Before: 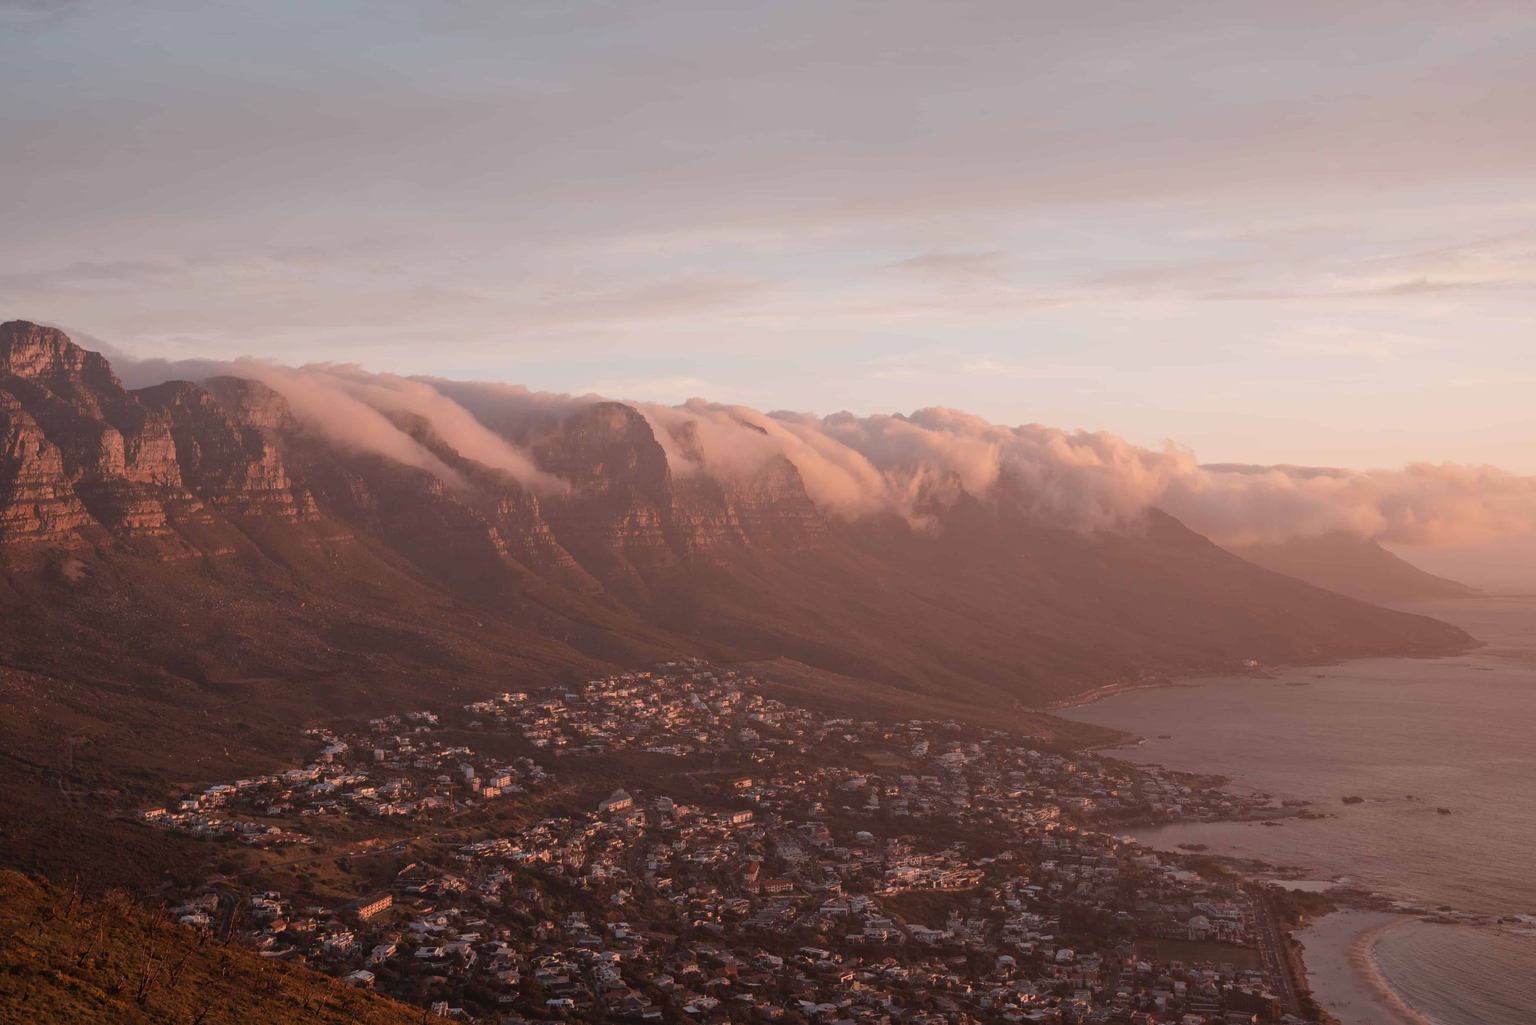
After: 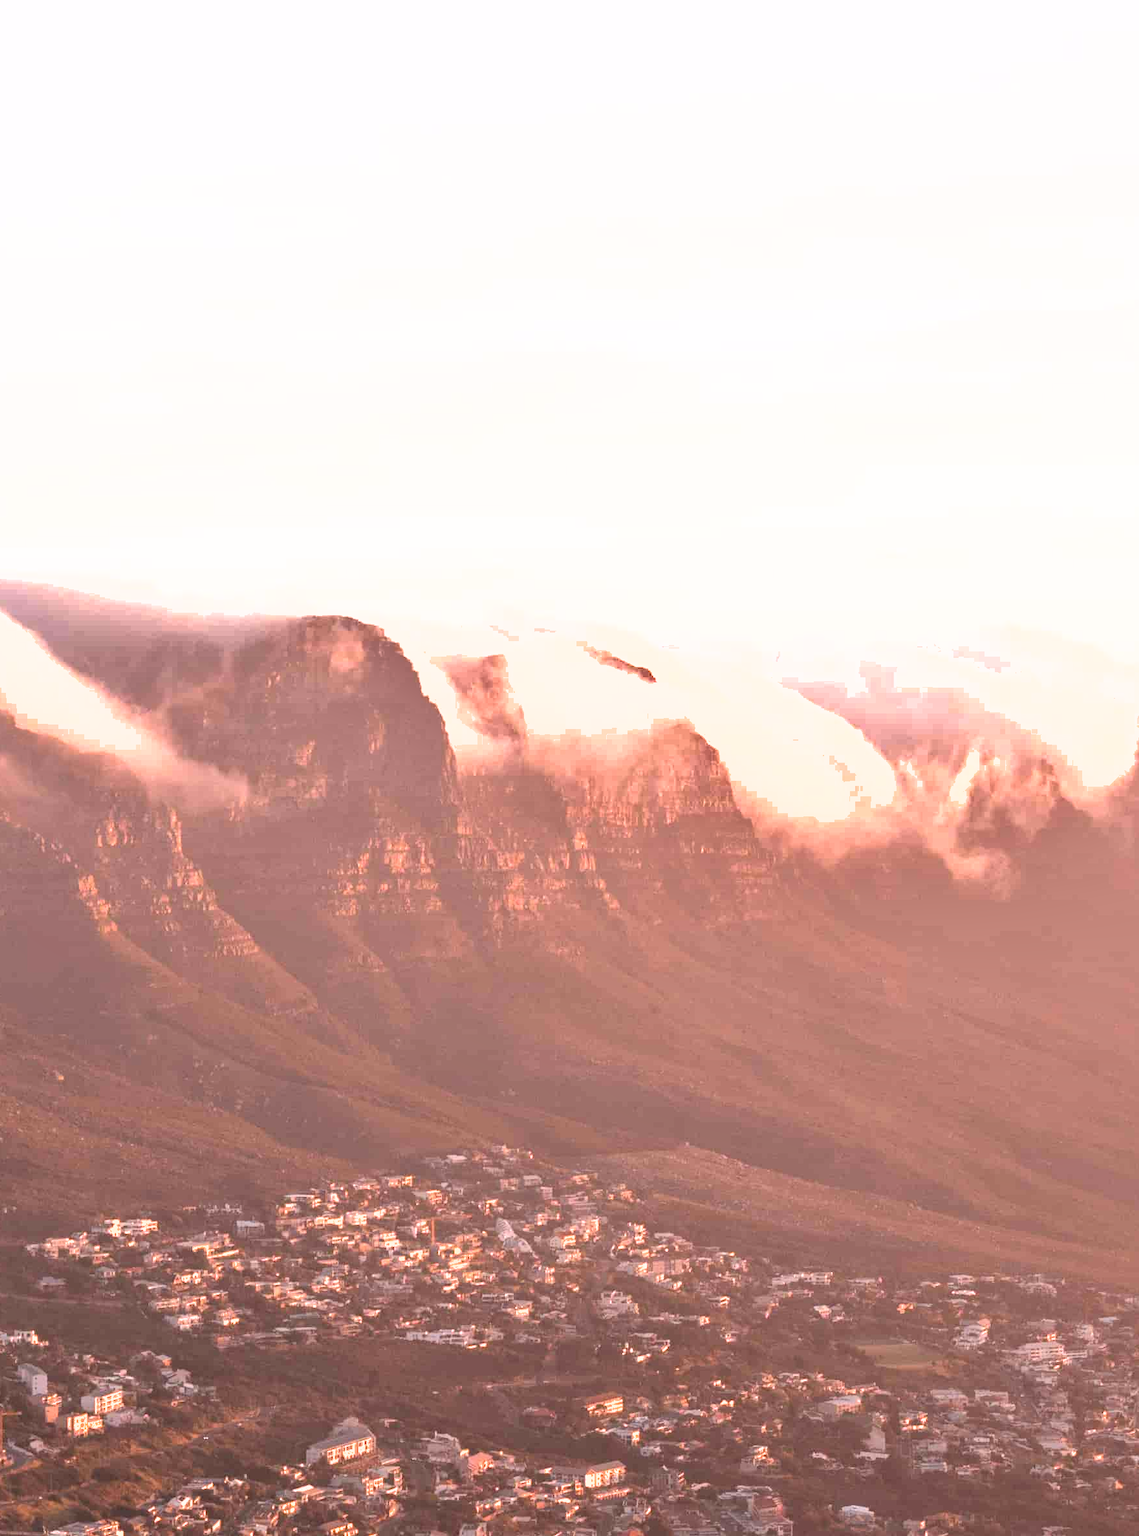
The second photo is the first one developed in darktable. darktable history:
shadows and highlights: shadows 39.32, highlights -59.96
exposure: black level correction 0, exposure 1.673 EV, compensate highlight preservation false
crop and rotate: left 29.385%, top 10.283%, right 34.808%, bottom 17.4%
